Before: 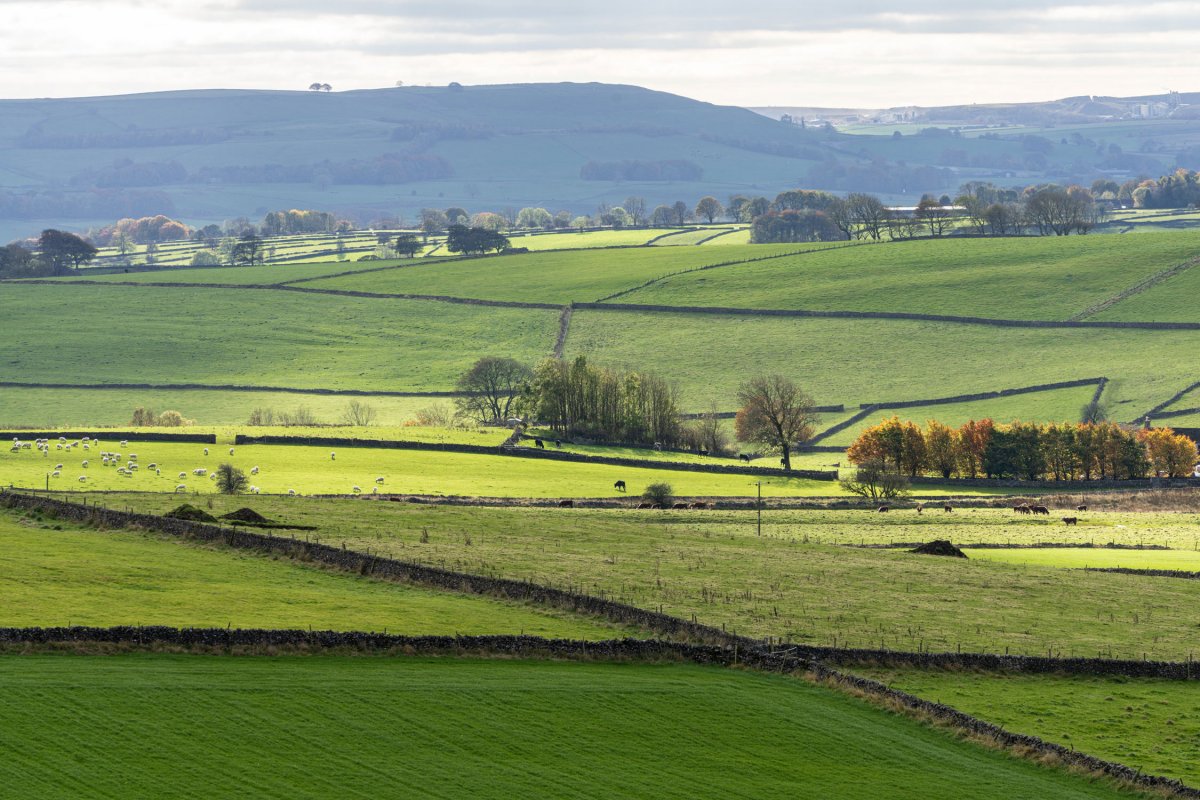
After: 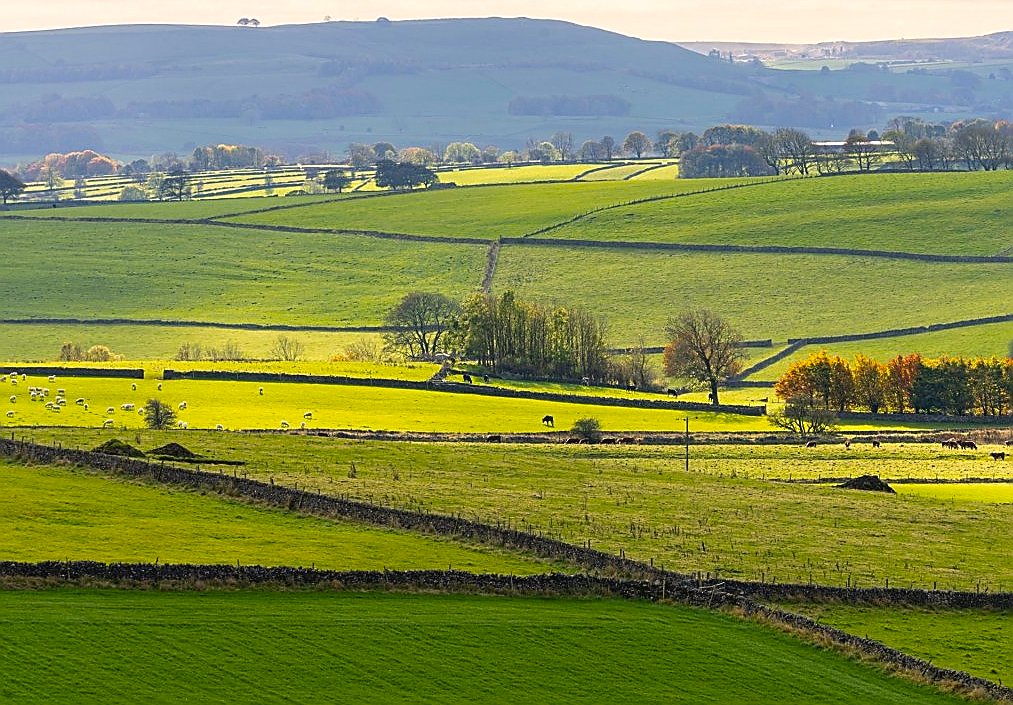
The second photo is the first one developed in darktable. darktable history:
sharpen: radius 1.406, amount 1.26, threshold 0.73
crop: left 6.035%, top 8.135%, right 9.546%, bottom 3.721%
color balance rgb: highlights gain › chroma 3.094%, highlights gain › hue 60.08°, global offset › luminance 0.242%, perceptual saturation grading › global saturation 29.935%, perceptual brilliance grading › global brilliance 2.612%, perceptual brilliance grading › highlights -2.23%, perceptual brilliance grading › shadows 3.362%, global vibrance 14.457%
